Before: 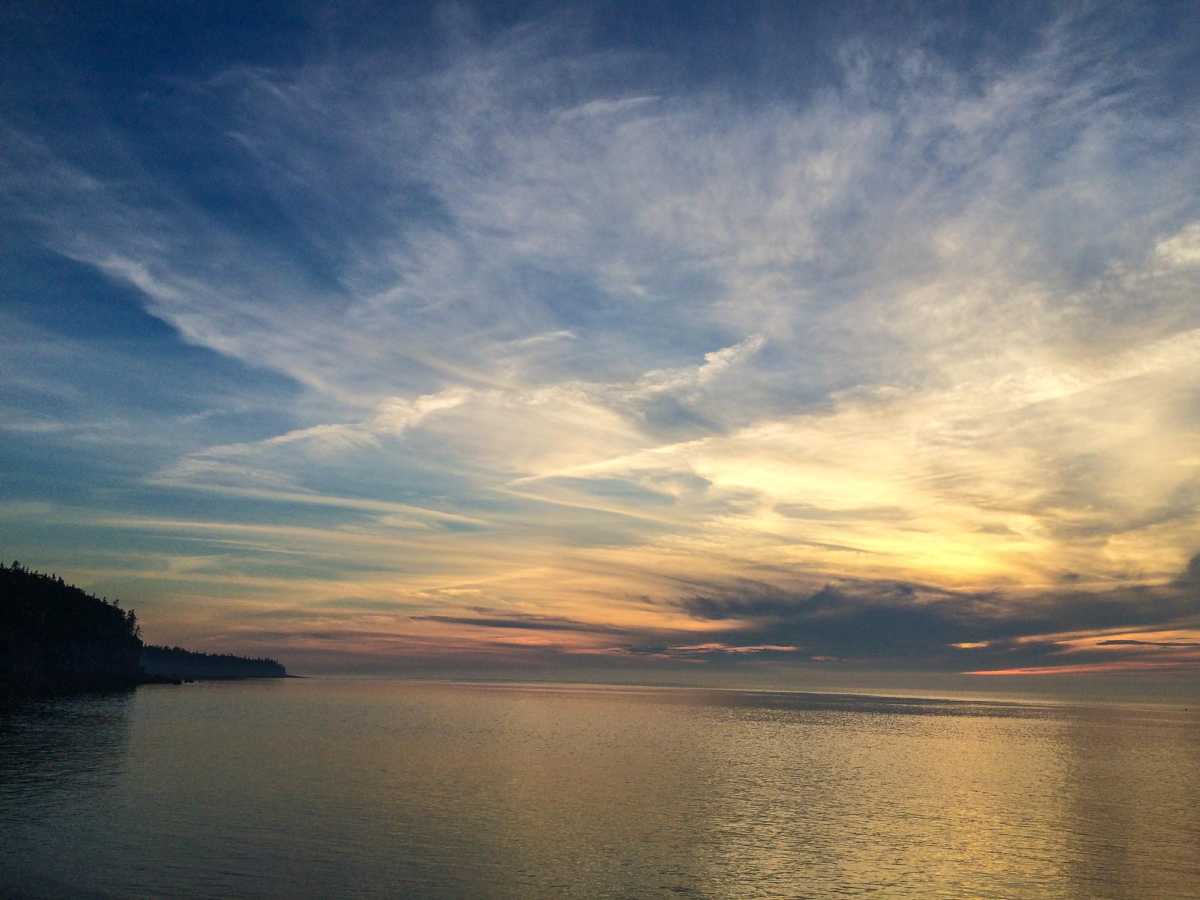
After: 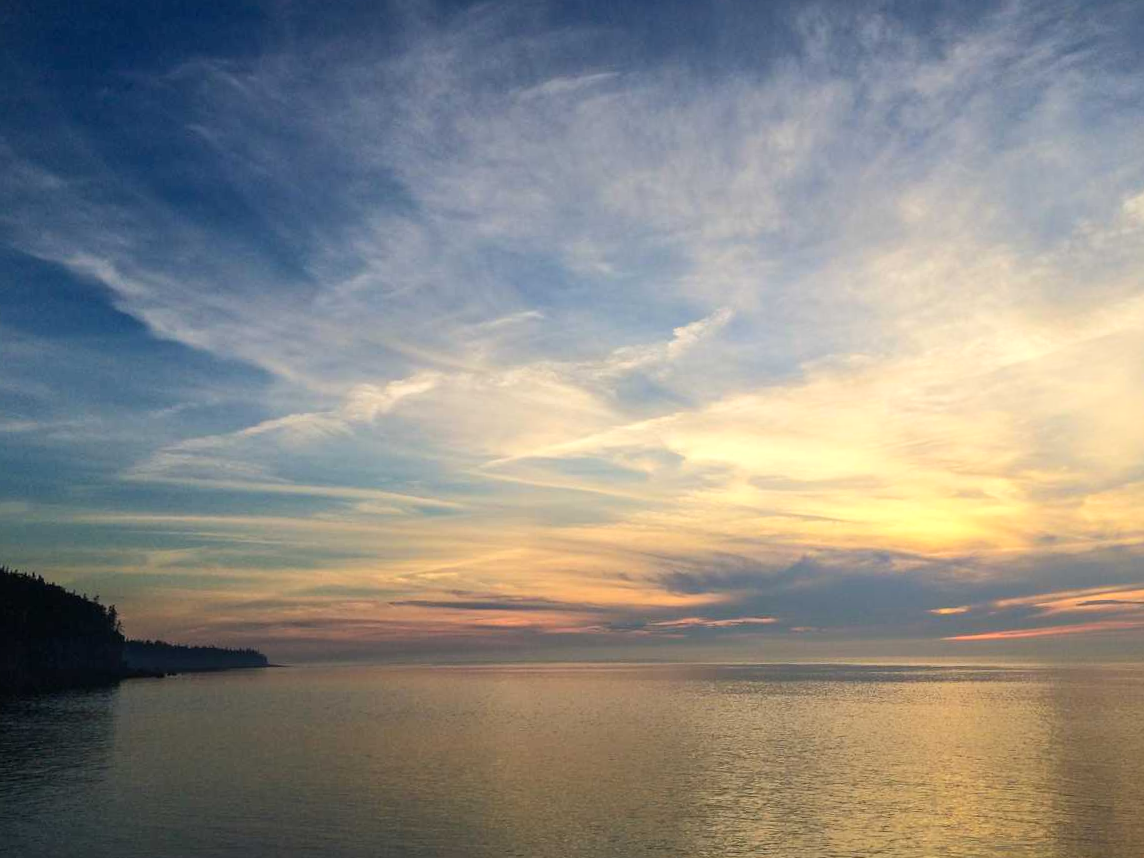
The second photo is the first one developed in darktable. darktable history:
bloom: size 38%, threshold 95%, strength 30%
rotate and perspective: rotation -2.12°, lens shift (vertical) 0.009, lens shift (horizontal) -0.008, automatic cropping original format, crop left 0.036, crop right 0.964, crop top 0.05, crop bottom 0.959
